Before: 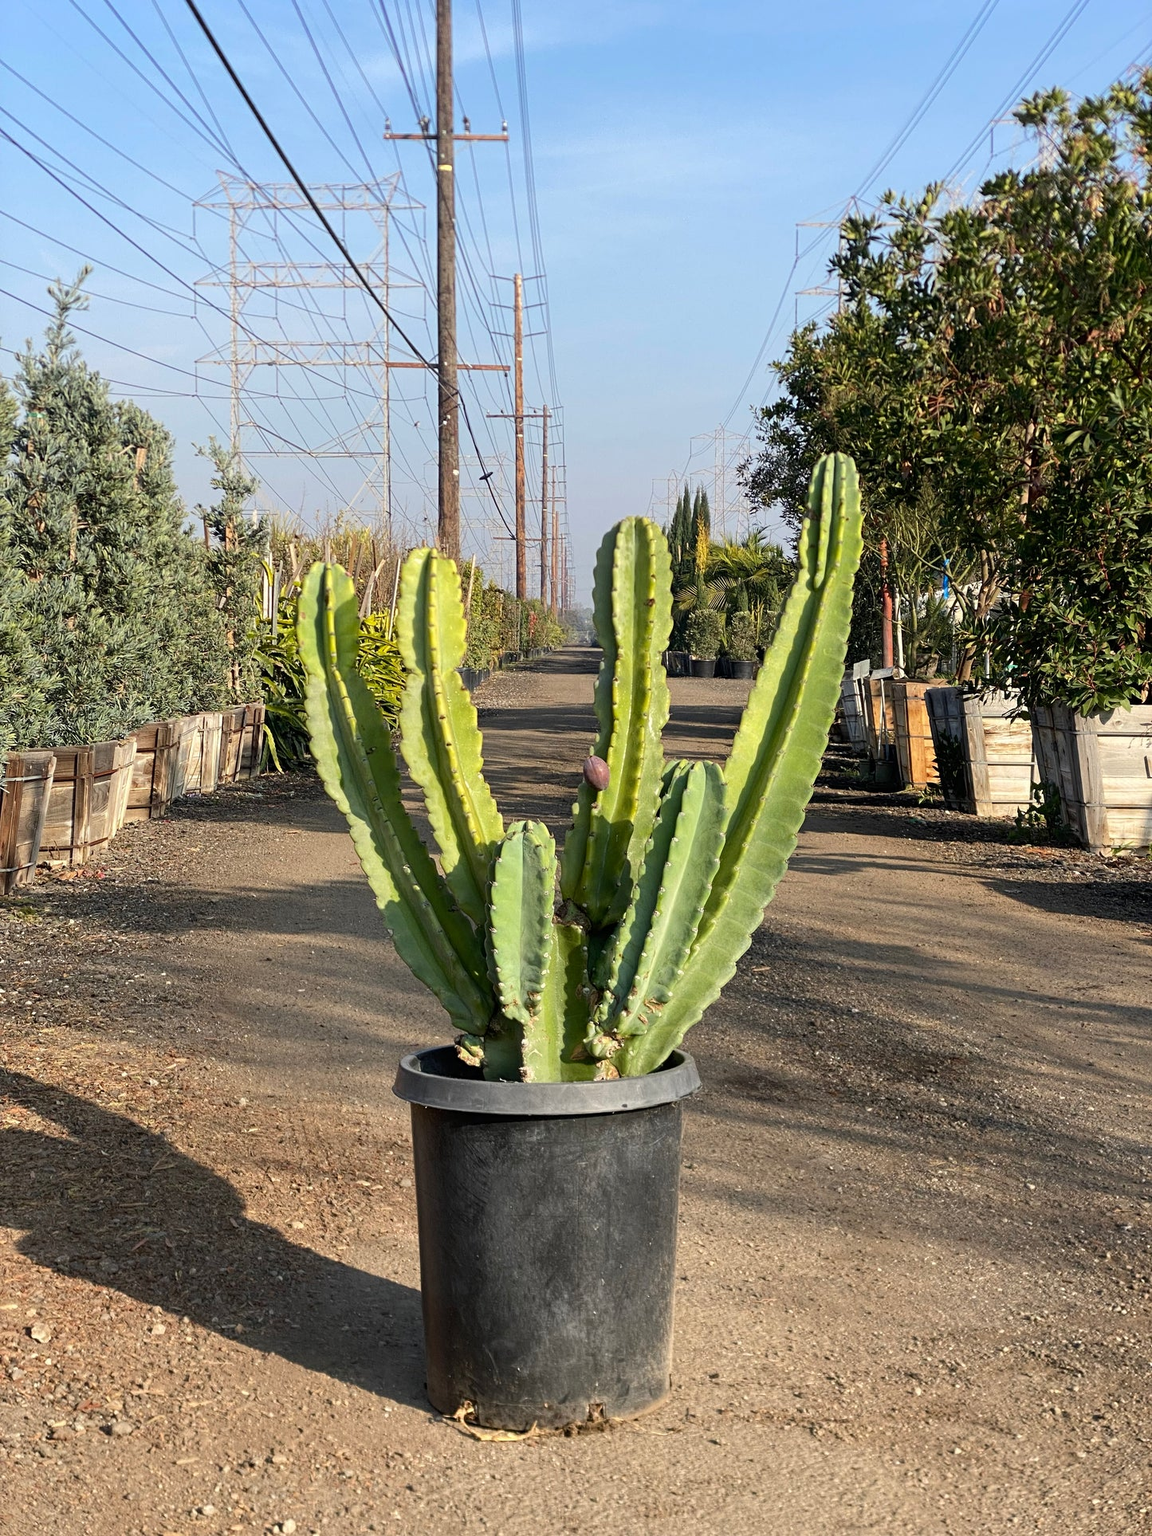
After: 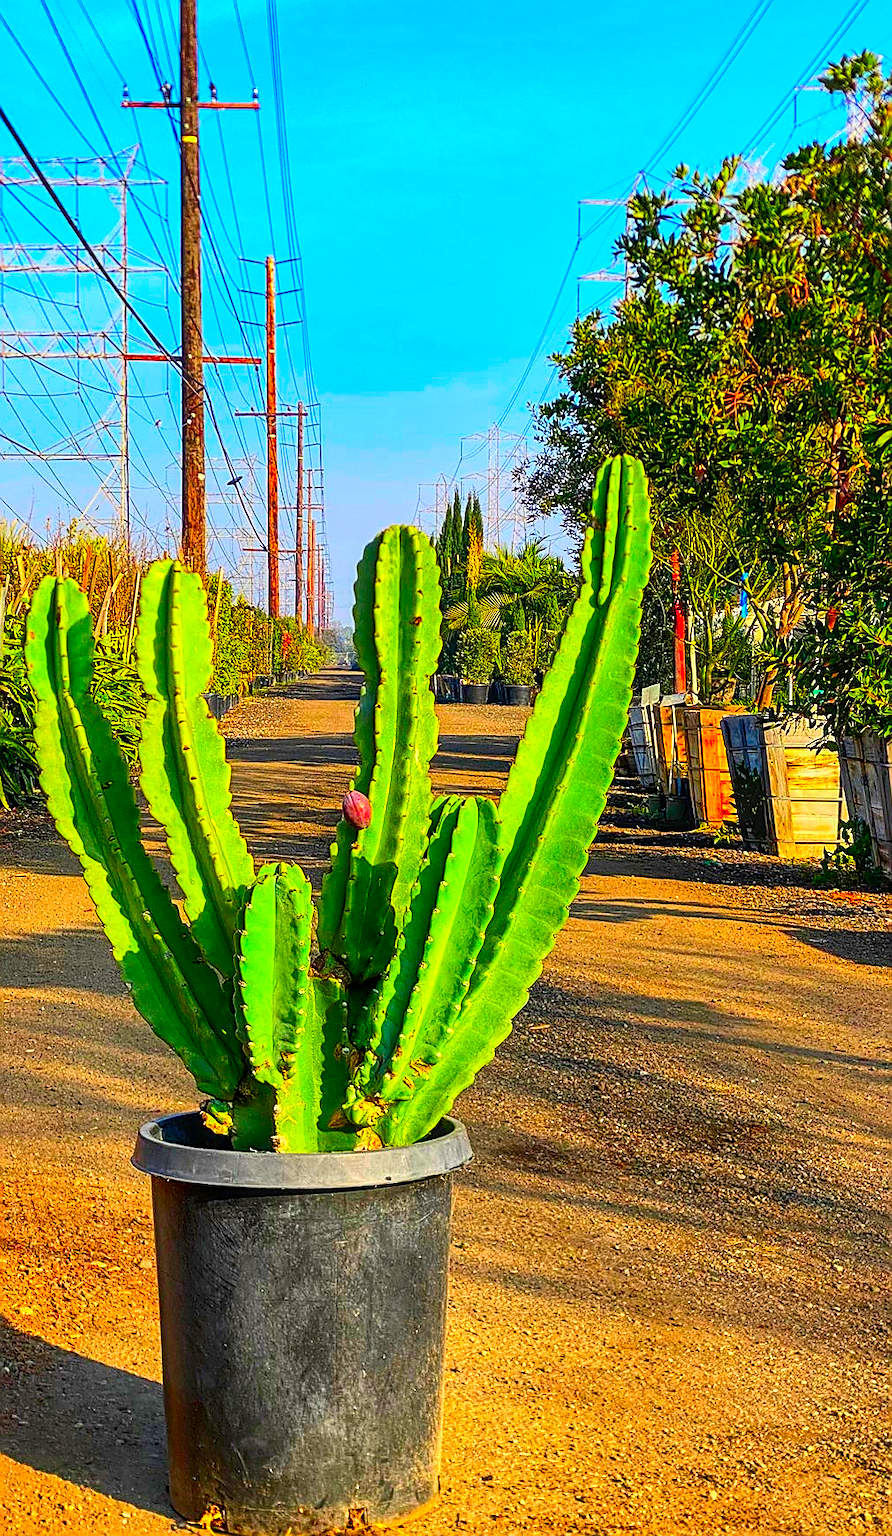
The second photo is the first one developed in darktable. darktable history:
crop and rotate: left 23.811%, top 2.8%, right 6.217%, bottom 6.949%
local contrast: detail 130%
contrast brightness saturation: contrast 0.199, brightness 0.165, saturation 0.226
tone equalizer: on, module defaults
exposure: exposure -0.049 EV, compensate exposure bias true, compensate highlight preservation false
sharpen: radius 1.412, amount 1.256, threshold 0.798
shadows and highlights: soften with gaussian
color correction: highlights b* -0.048, saturation 2.96
